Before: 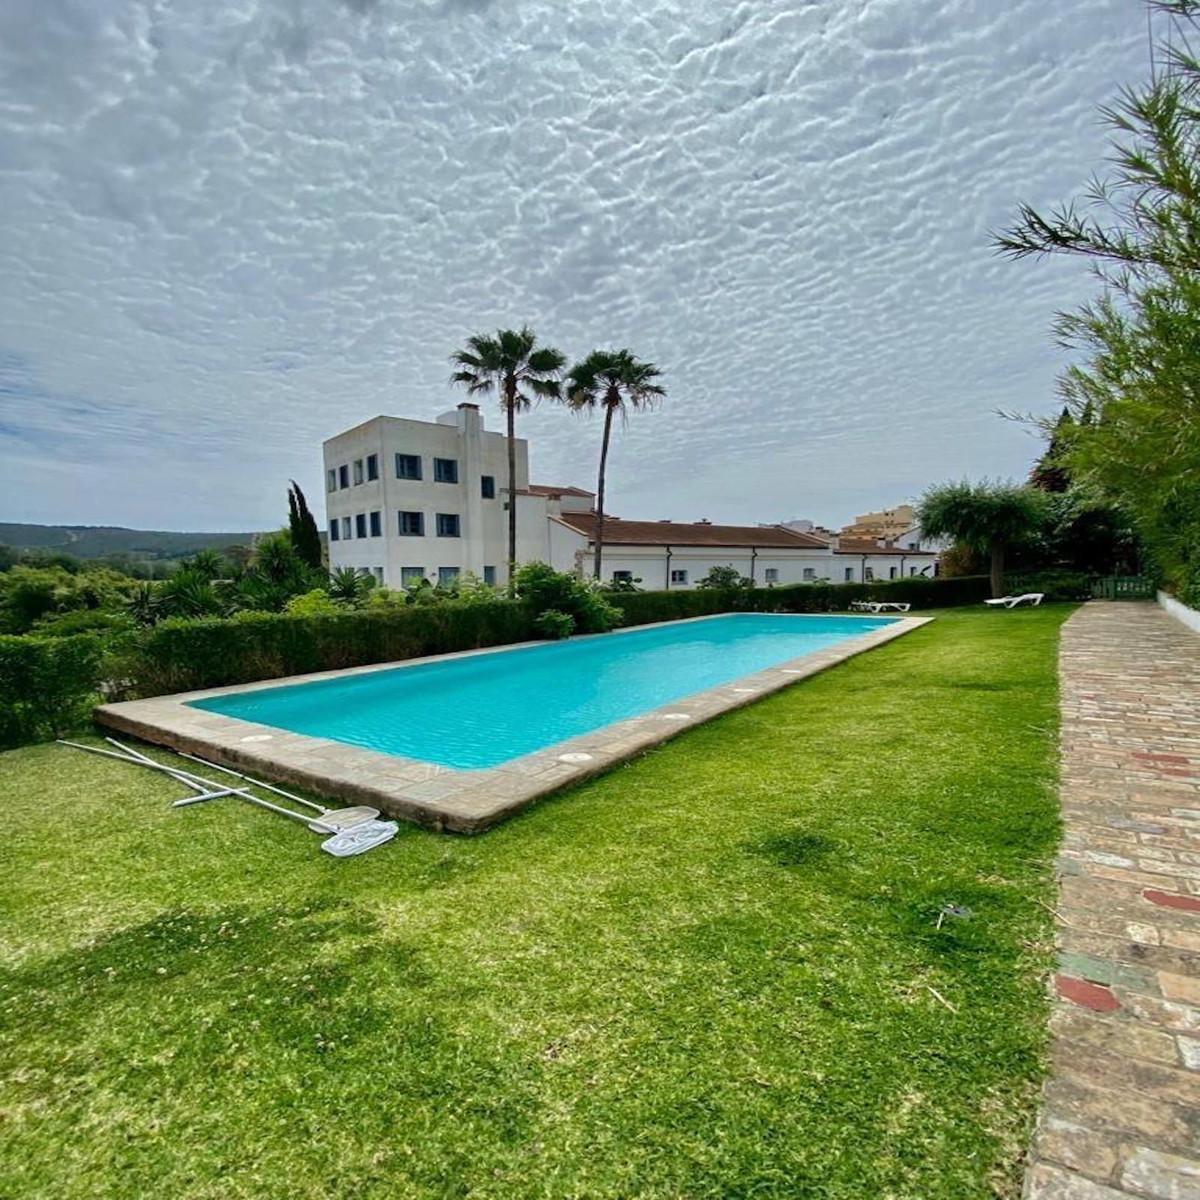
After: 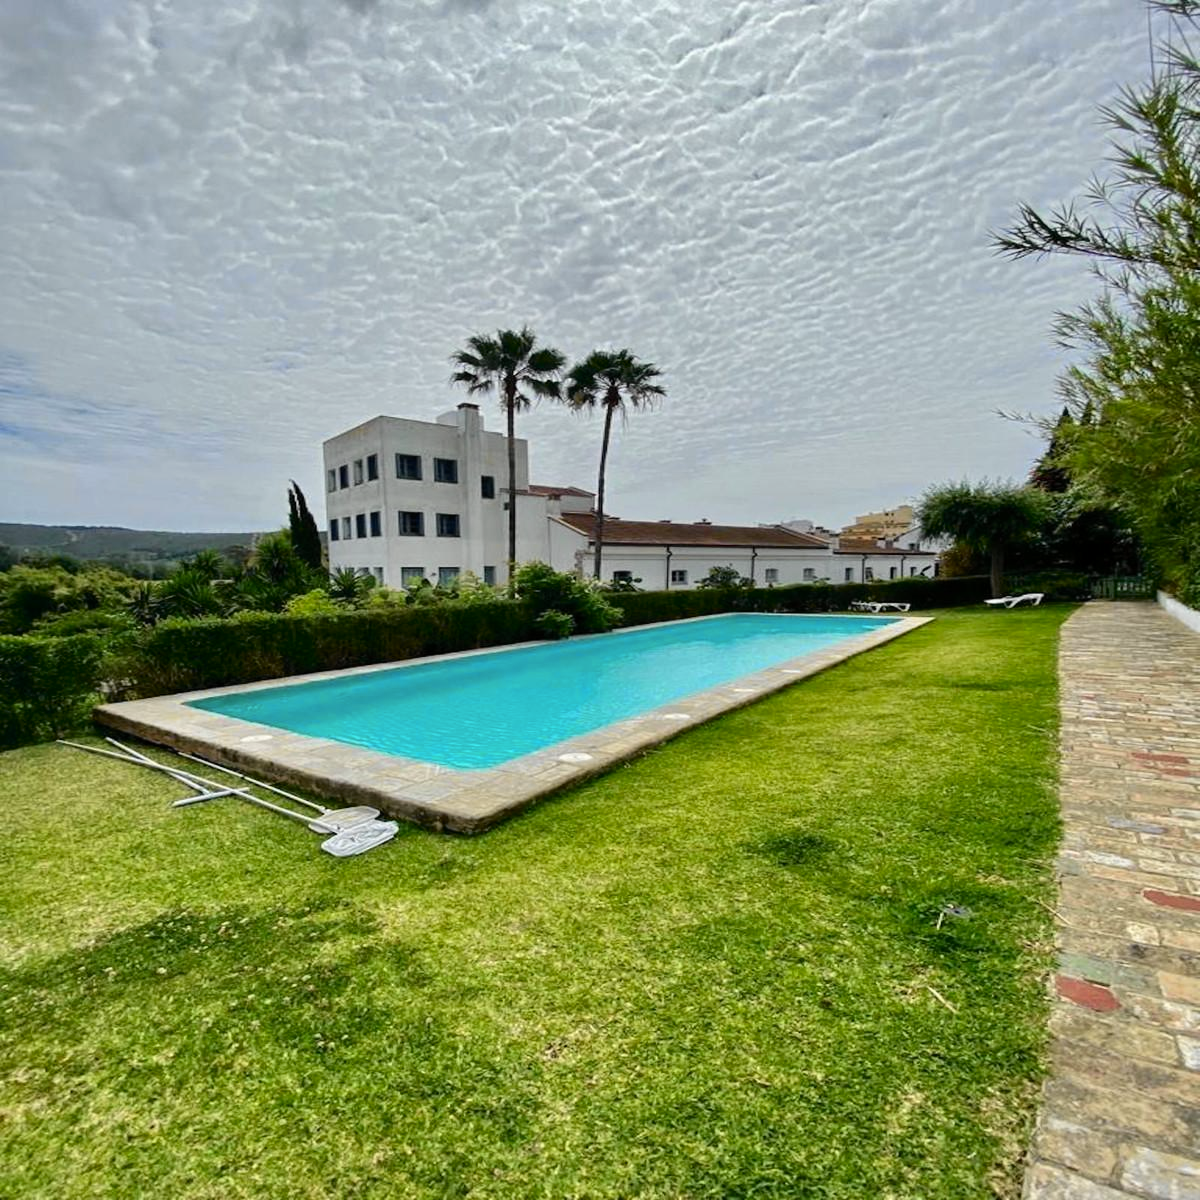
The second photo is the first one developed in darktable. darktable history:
tone curve: curves: ch0 [(0, 0) (0.037, 0.025) (0.131, 0.093) (0.275, 0.256) (0.497, 0.51) (0.617, 0.643) (0.704, 0.732) (0.813, 0.832) (0.911, 0.925) (0.997, 0.995)]; ch1 [(0, 0) (0.301, 0.3) (0.444, 0.45) (0.493, 0.495) (0.507, 0.503) (0.534, 0.533) (0.582, 0.58) (0.658, 0.693) (0.746, 0.77) (1, 1)]; ch2 [(0, 0) (0.246, 0.233) (0.36, 0.352) (0.415, 0.418) (0.476, 0.492) (0.502, 0.504) (0.525, 0.518) (0.539, 0.544) (0.586, 0.602) (0.634, 0.651) (0.706, 0.727) (0.853, 0.852) (1, 0.951)], color space Lab, independent channels, preserve colors none
